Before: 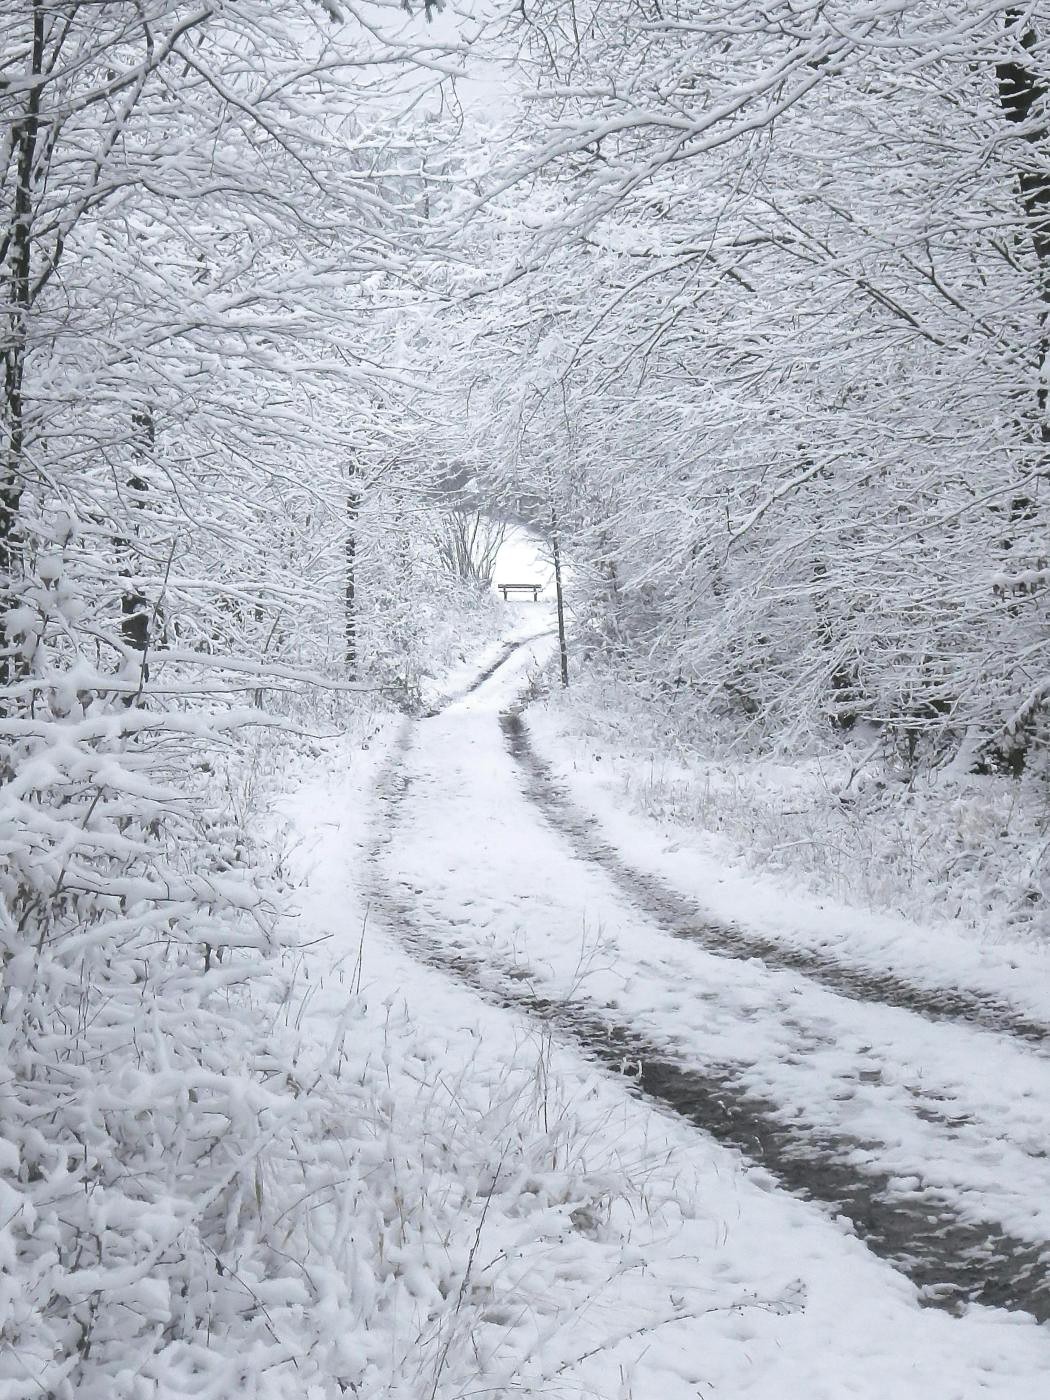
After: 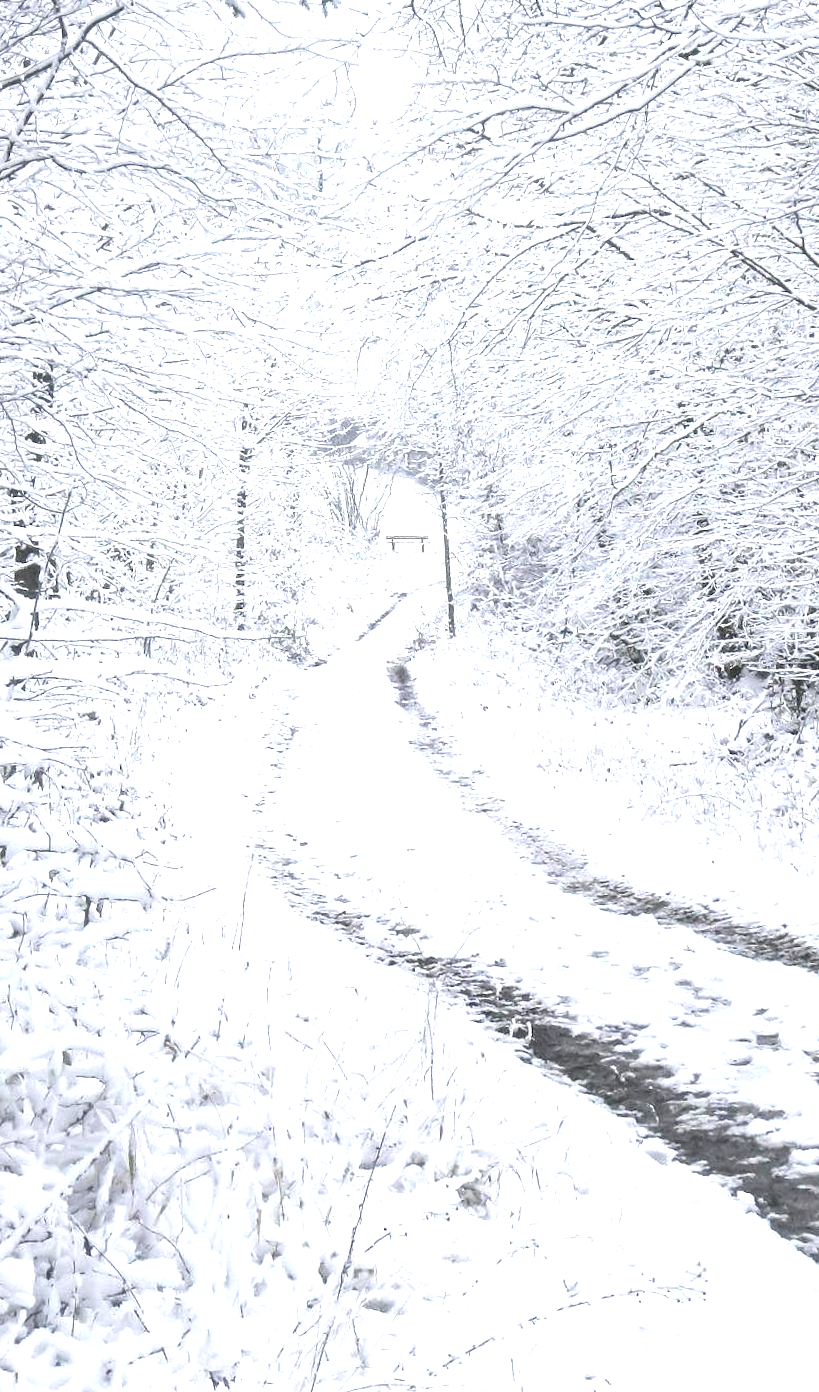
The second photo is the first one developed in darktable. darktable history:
crop: left 7.598%, right 7.873%
tone curve: curves: ch0 [(0, 0) (0.003, 0.003) (0.011, 0.011) (0.025, 0.025) (0.044, 0.044) (0.069, 0.069) (0.1, 0.099) (0.136, 0.135) (0.177, 0.176) (0.224, 0.223) (0.277, 0.275) (0.335, 0.333) (0.399, 0.396) (0.468, 0.465) (0.543, 0.545) (0.623, 0.625) (0.709, 0.71) (0.801, 0.801) (0.898, 0.898) (1, 1)], preserve colors none
local contrast: on, module defaults
rotate and perspective: rotation 0.215°, lens shift (vertical) -0.139, crop left 0.069, crop right 0.939, crop top 0.002, crop bottom 0.996
levels: levels [0, 0.374, 0.749]
